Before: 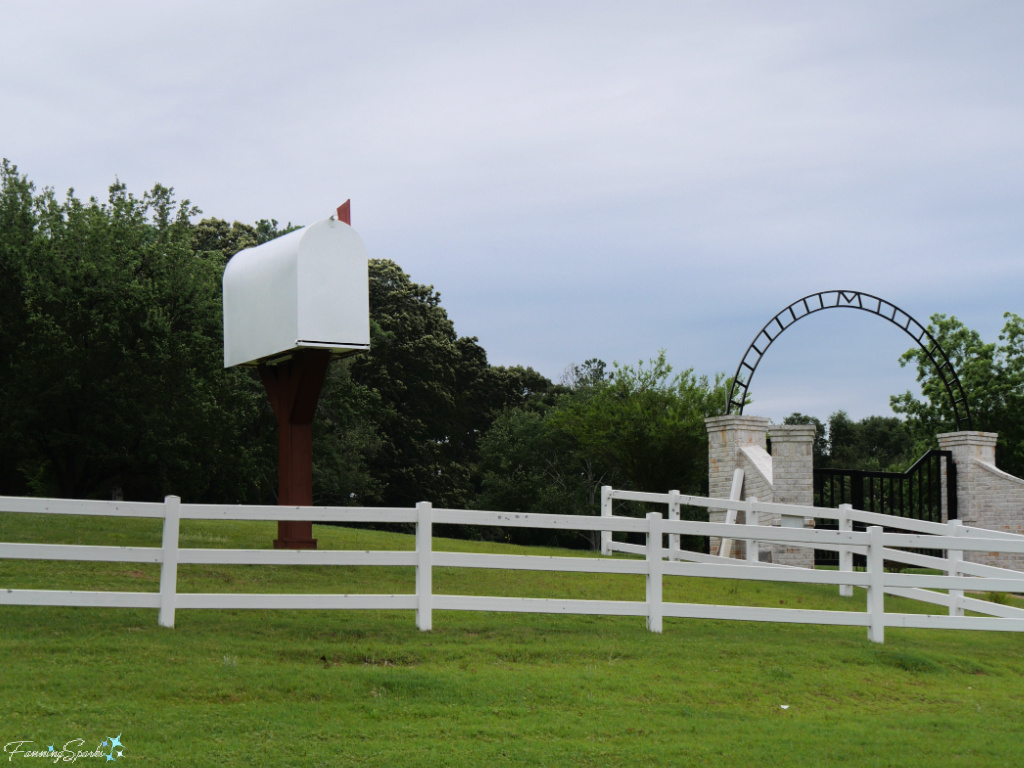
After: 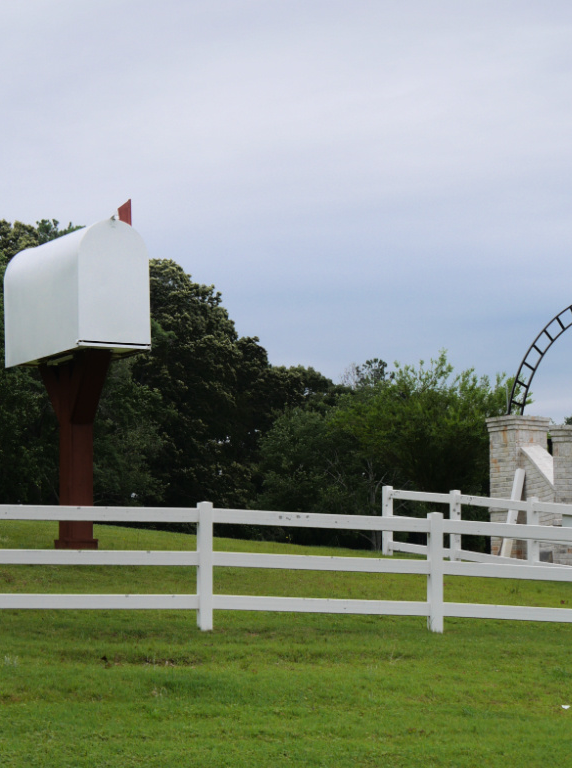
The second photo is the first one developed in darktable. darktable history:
crop: left 21.461%, right 22.672%
